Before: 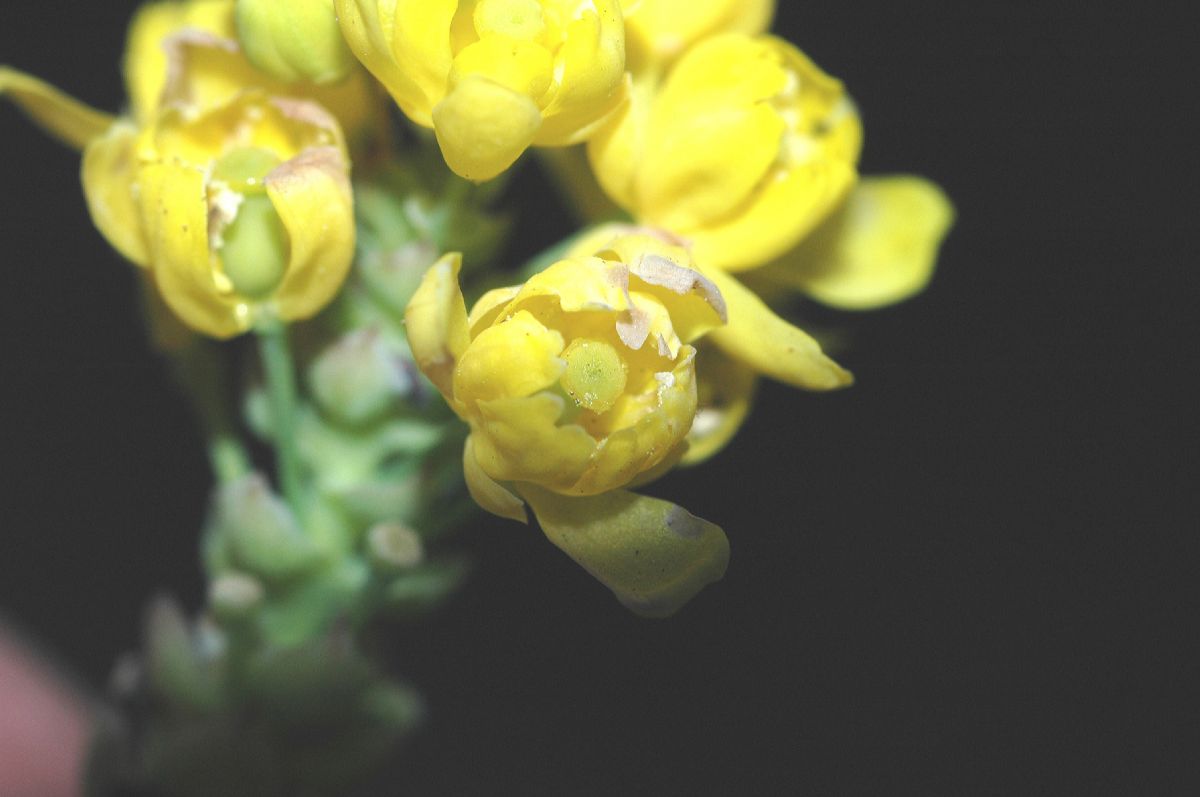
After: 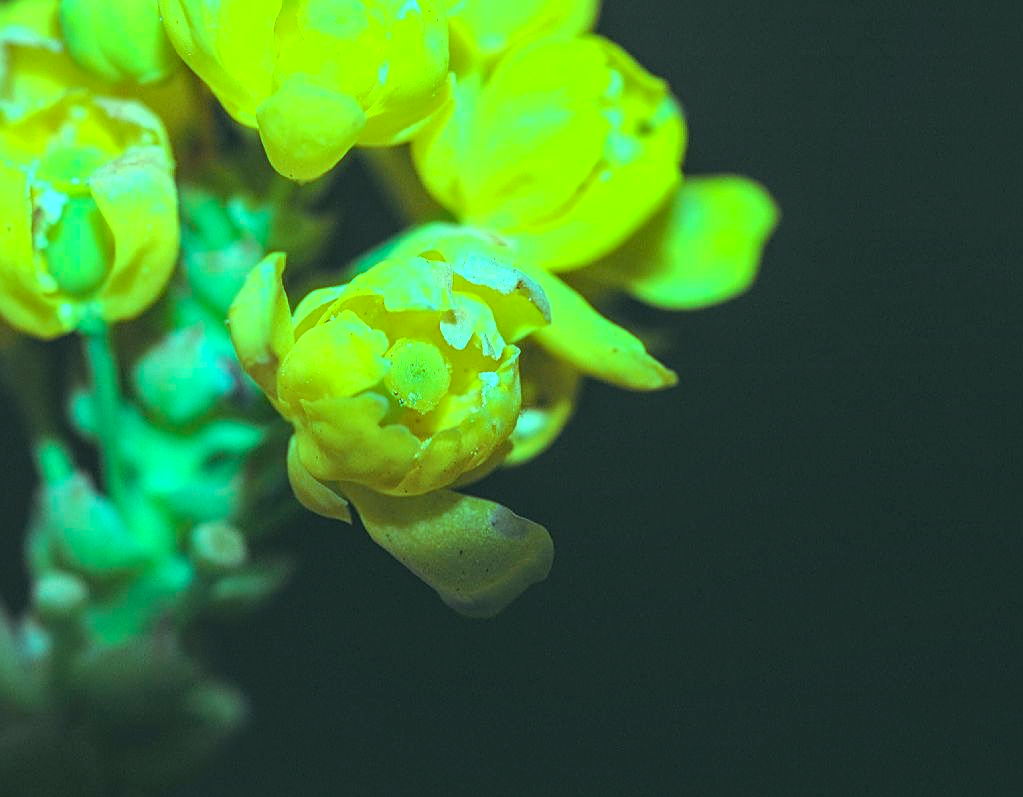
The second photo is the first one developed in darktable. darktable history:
sharpen: on, module defaults
local contrast: on, module defaults
contrast brightness saturation: contrast 0.064, brightness -0.011, saturation -0.235
color balance rgb: power › hue 330.02°, highlights gain › luminance 20.055%, highlights gain › chroma 13.106%, highlights gain › hue 174.58°, global offset › luminance -0.312%, global offset › chroma 0.113%, global offset › hue 162.37°, linear chroma grading › global chroma 15.183%, perceptual saturation grading › global saturation 30.285%
crop and rotate: left 14.726%
